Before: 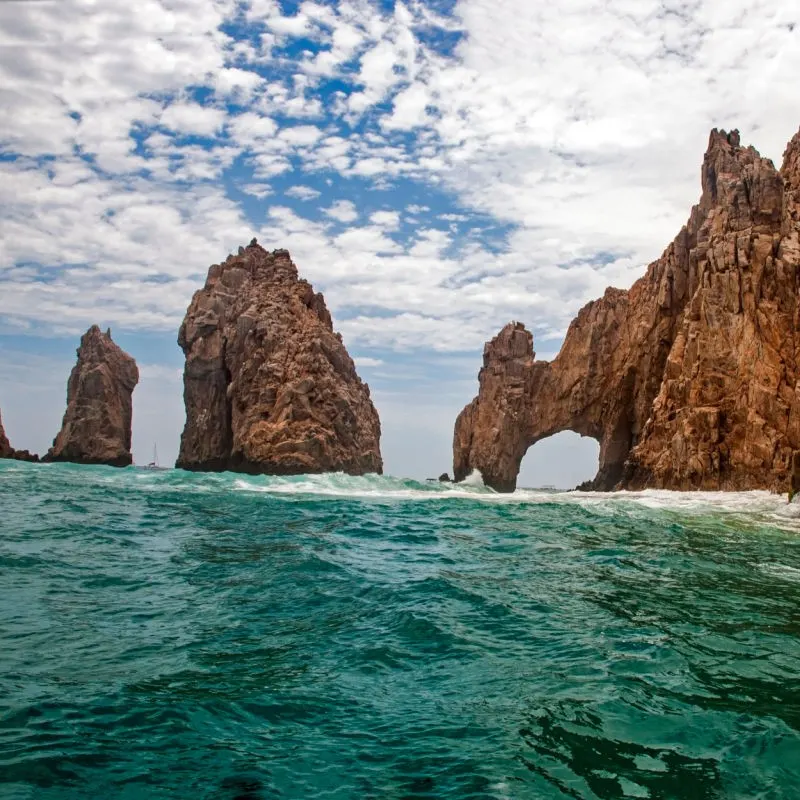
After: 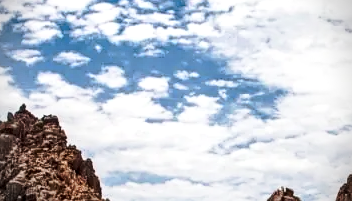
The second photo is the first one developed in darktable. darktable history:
contrast brightness saturation: contrast 0.276
tone equalizer: on, module defaults
crop: left 28.909%, top 16.856%, right 26.82%, bottom 57.977%
local contrast: detail 142%
exposure: black level correction 0.002, compensate exposure bias true, compensate highlight preservation false
tone curve: curves: ch0 [(0, 0.021) (0.059, 0.053) (0.212, 0.18) (0.337, 0.304) (0.495, 0.505) (0.725, 0.731) (0.89, 0.919) (1, 1)]; ch1 [(0, 0) (0.094, 0.081) (0.311, 0.282) (0.421, 0.417) (0.479, 0.475) (0.54, 0.55) (0.615, 0.65) (0.683, 0.688) (1, 1)]; ch2 [(0, 0) (0.257, 0.217) (0.44, 0.431) (0.498, 0.507) (0.603, 0.598) (1, 1)], preserve colors none
sharpen: amount 0.203
vignetting: dithering 8-bit output
